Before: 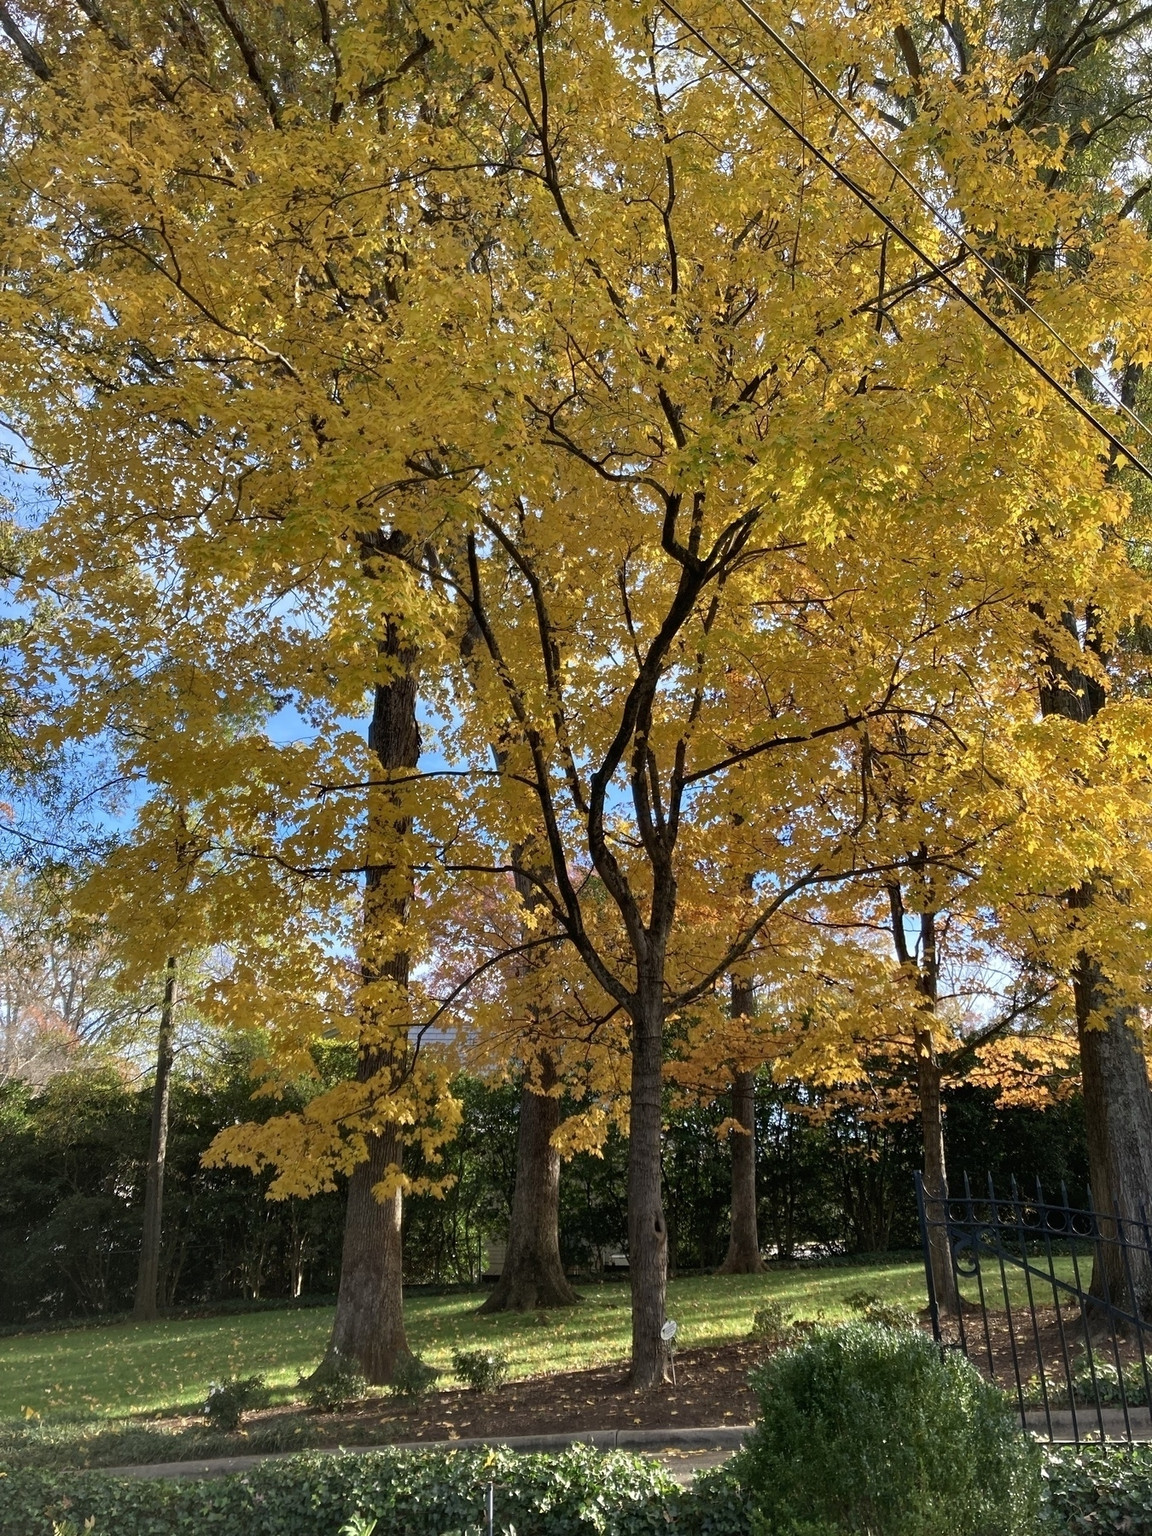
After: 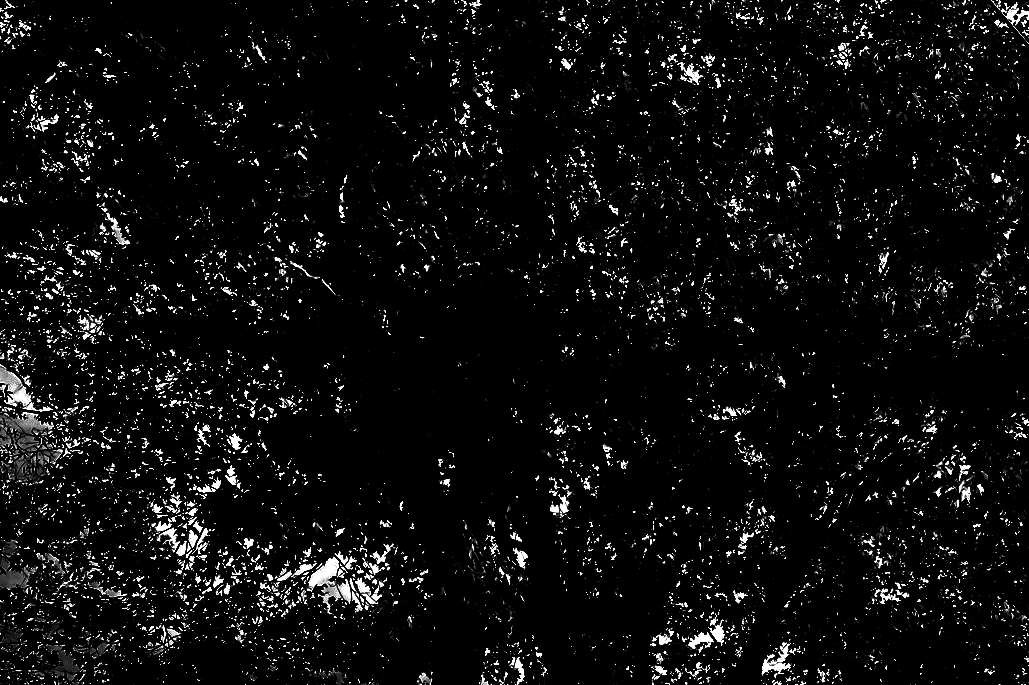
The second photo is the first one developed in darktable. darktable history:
levels: levels [0.721, 0.937, 0.997]
crop: left 0.579%, top 7.627%, right 23.167%, bottom 54.275%
monochrome: on, module defaults
exposure: exposure 0.556 EV, compensate highlight preservation false
